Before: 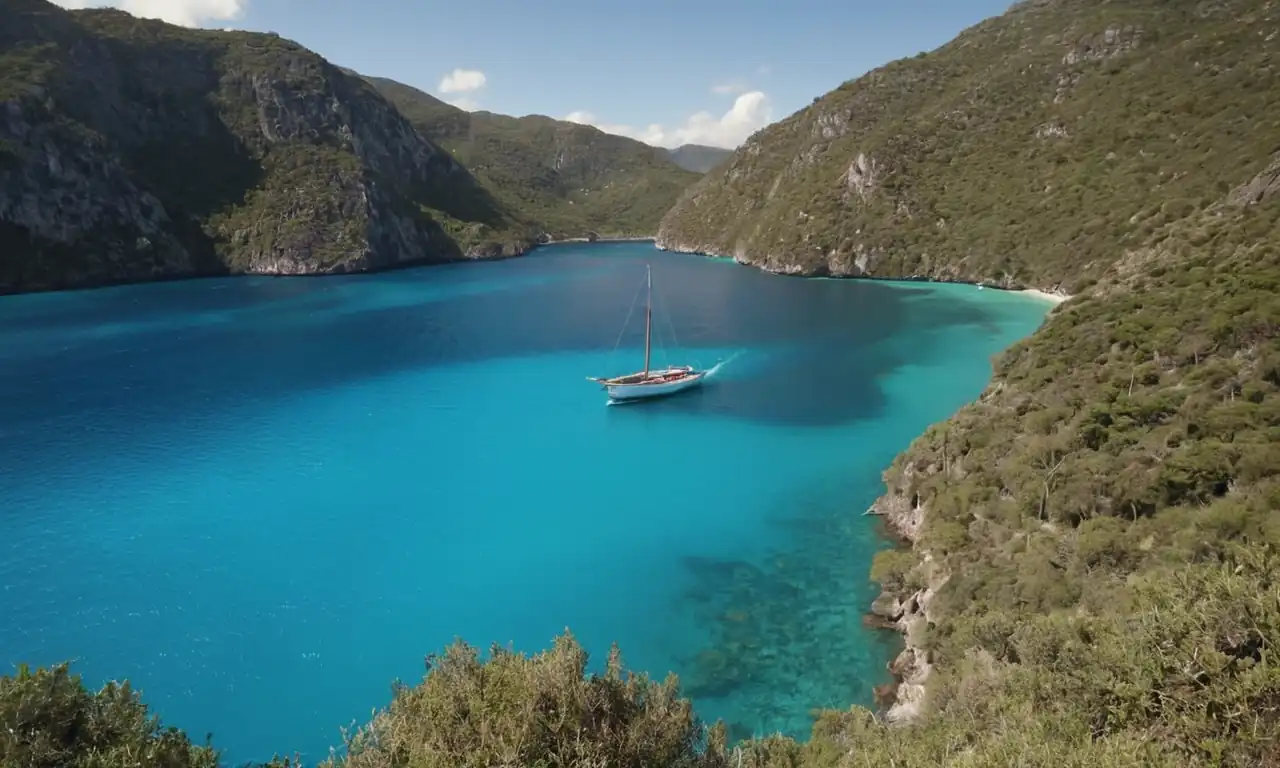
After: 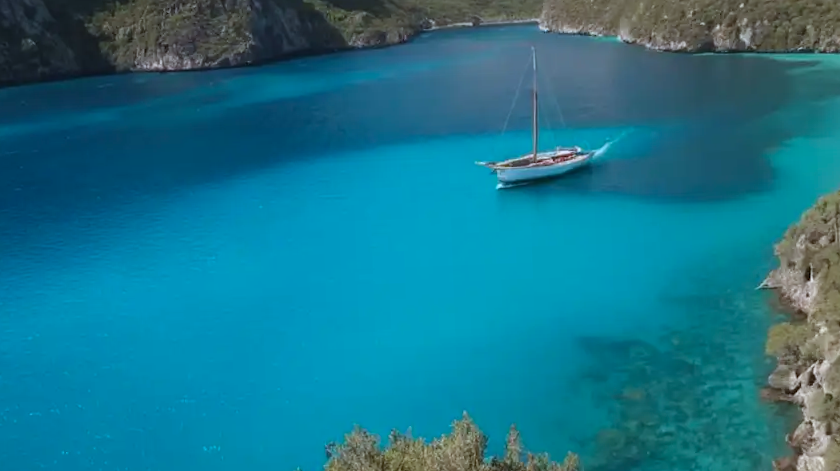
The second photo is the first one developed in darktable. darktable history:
rotate and perspective: rotation -2.12°, lens shift (vertical) 0.009, lens shift (horizontal) -0.008, automatic cropping original format, crop left 0.036, crop right 0.964, crop top 0.05, crop bottom 0.959
color correction: highlights a* -4.18, highlights b* -10.81
crop: left 6.488%, top 27.668%, right 24.183%, bottom 8.656%
